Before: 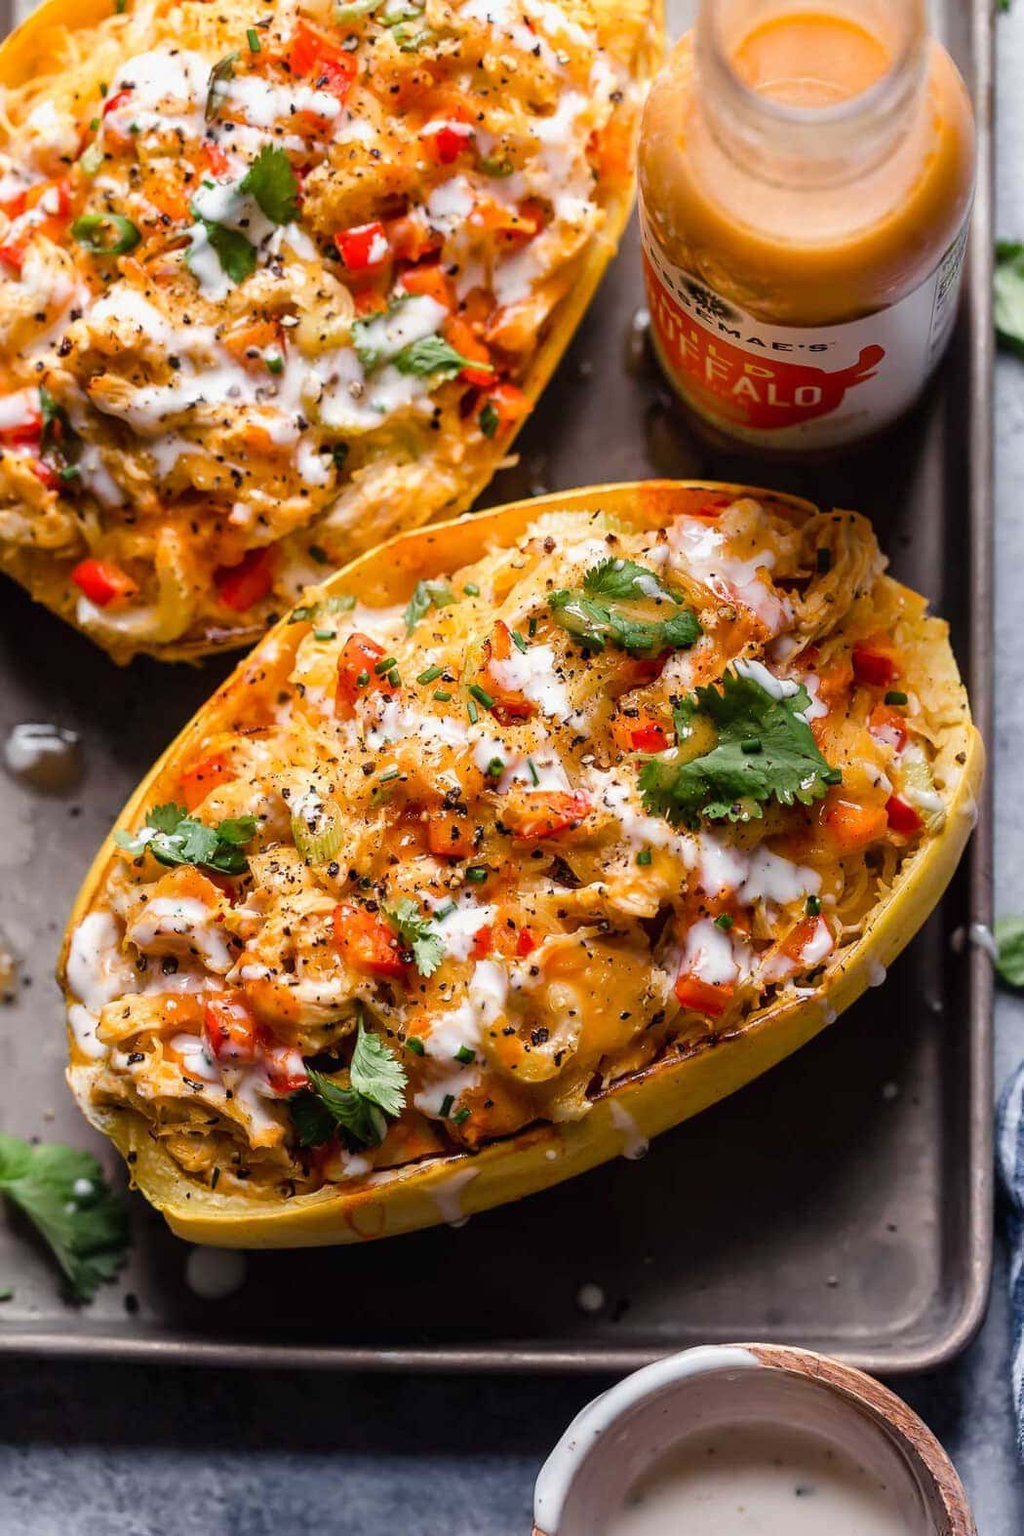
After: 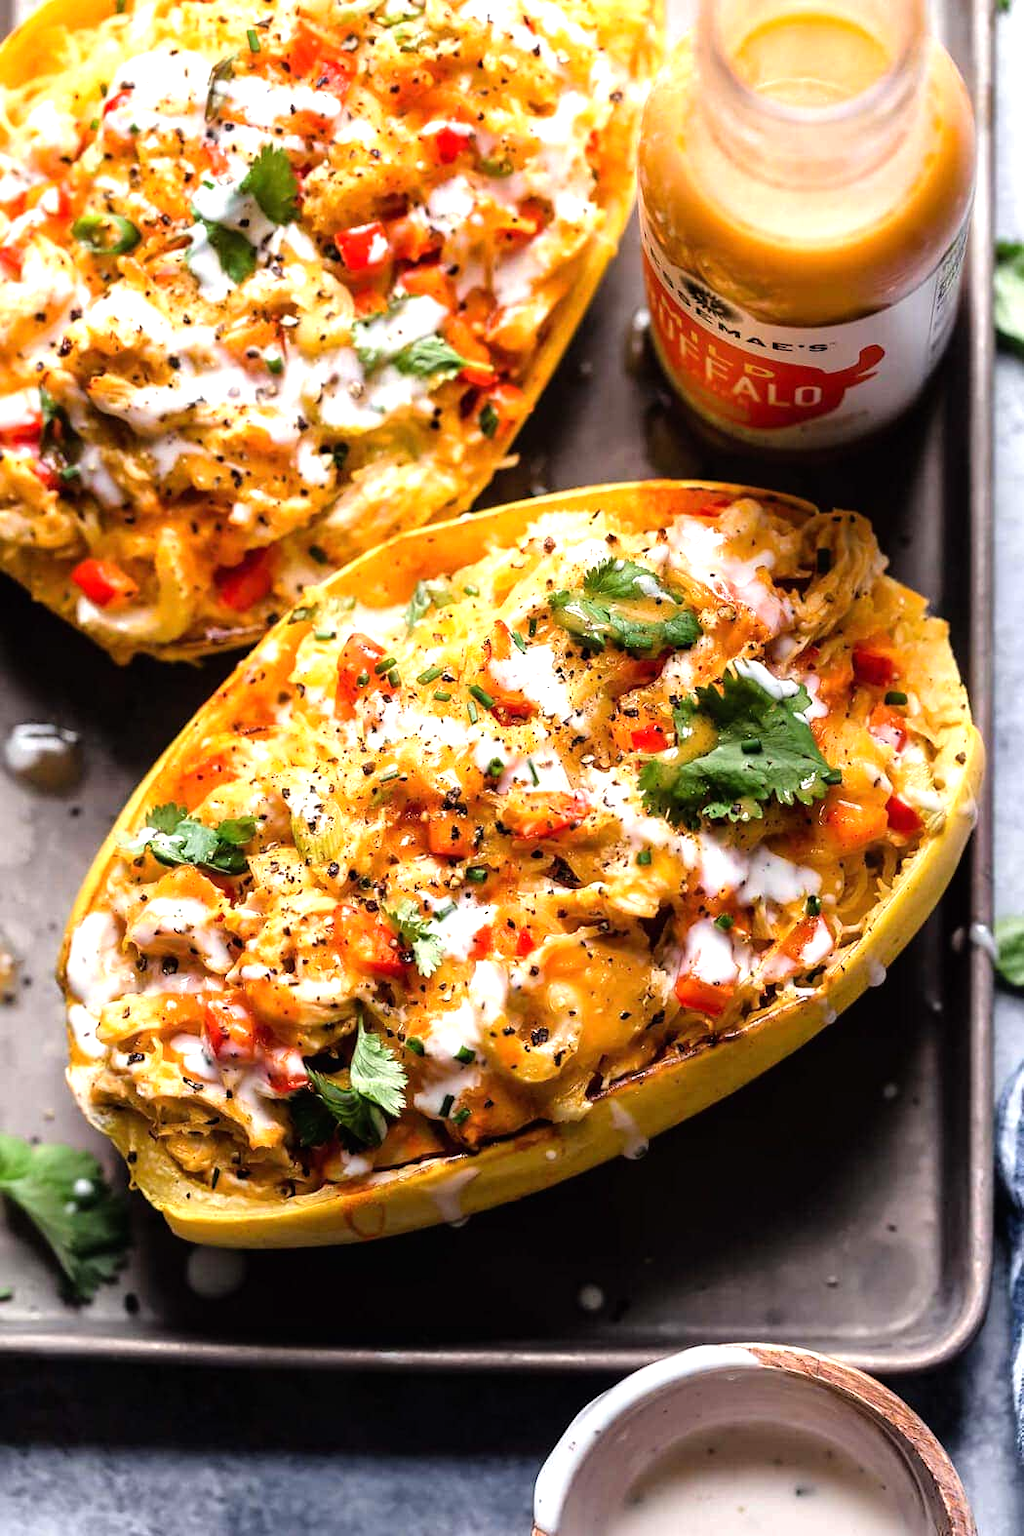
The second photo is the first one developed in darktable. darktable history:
tone equalizer: -8 EV -0.761 EV, -7 EV -0.714 EV, -6 EV -0.618 EV, -5 EV -0.418 EV, -3 EV 0.379 EV, -2 EV 0.6 EV, -1 EV 0.689 EV, +0 EV 0.757 EV
